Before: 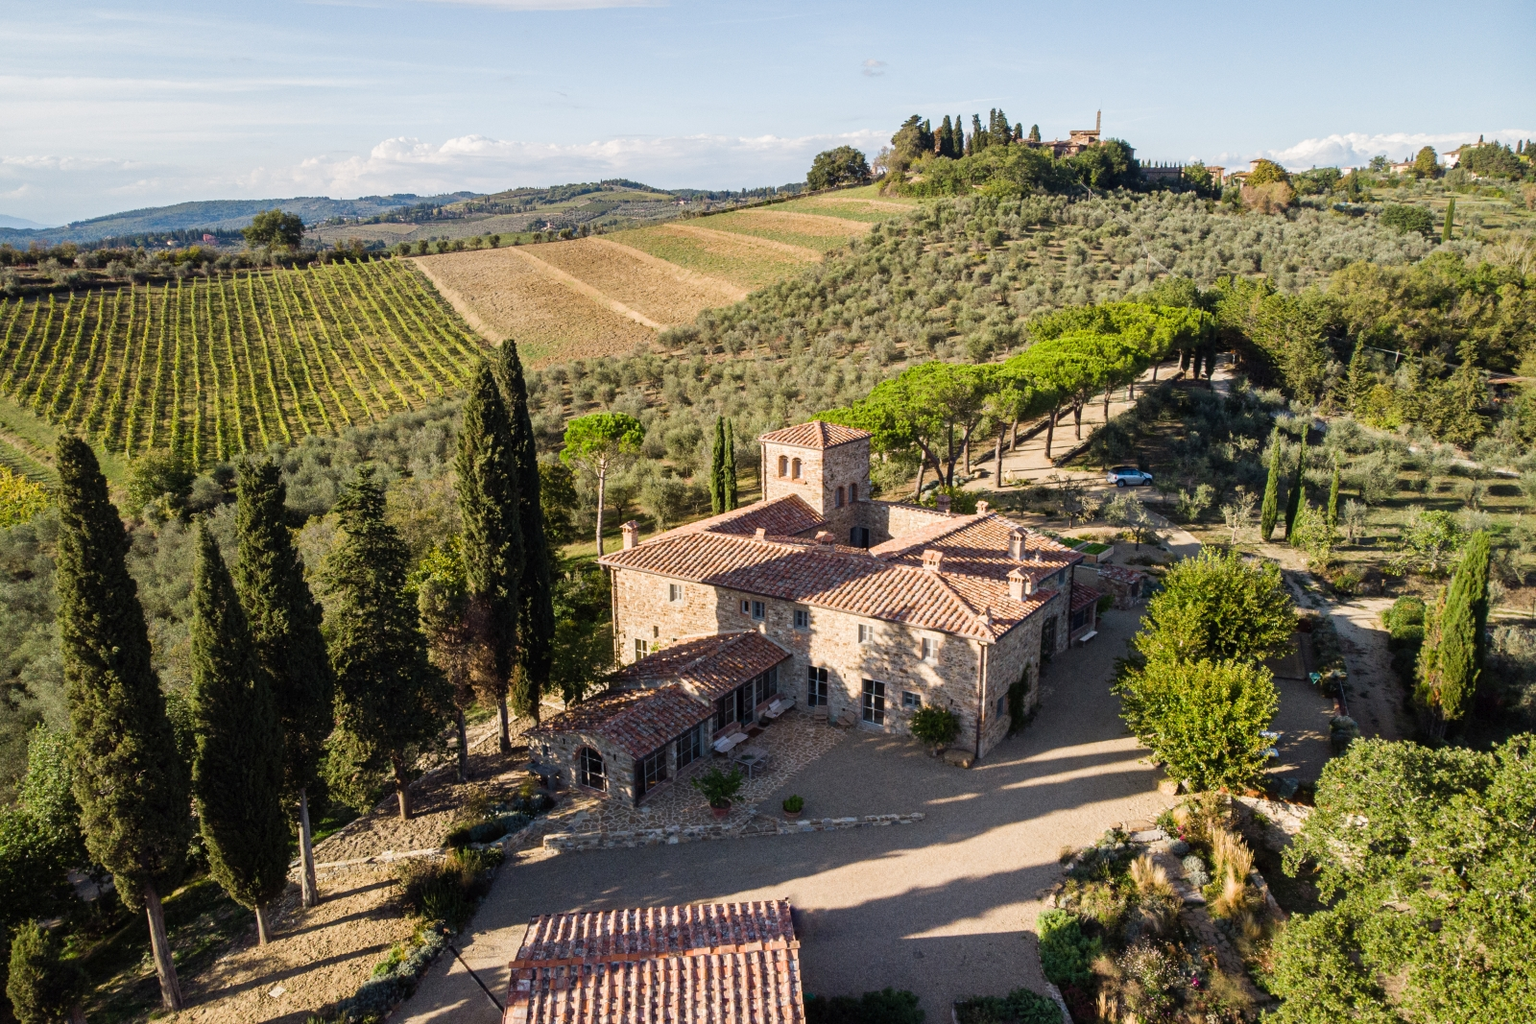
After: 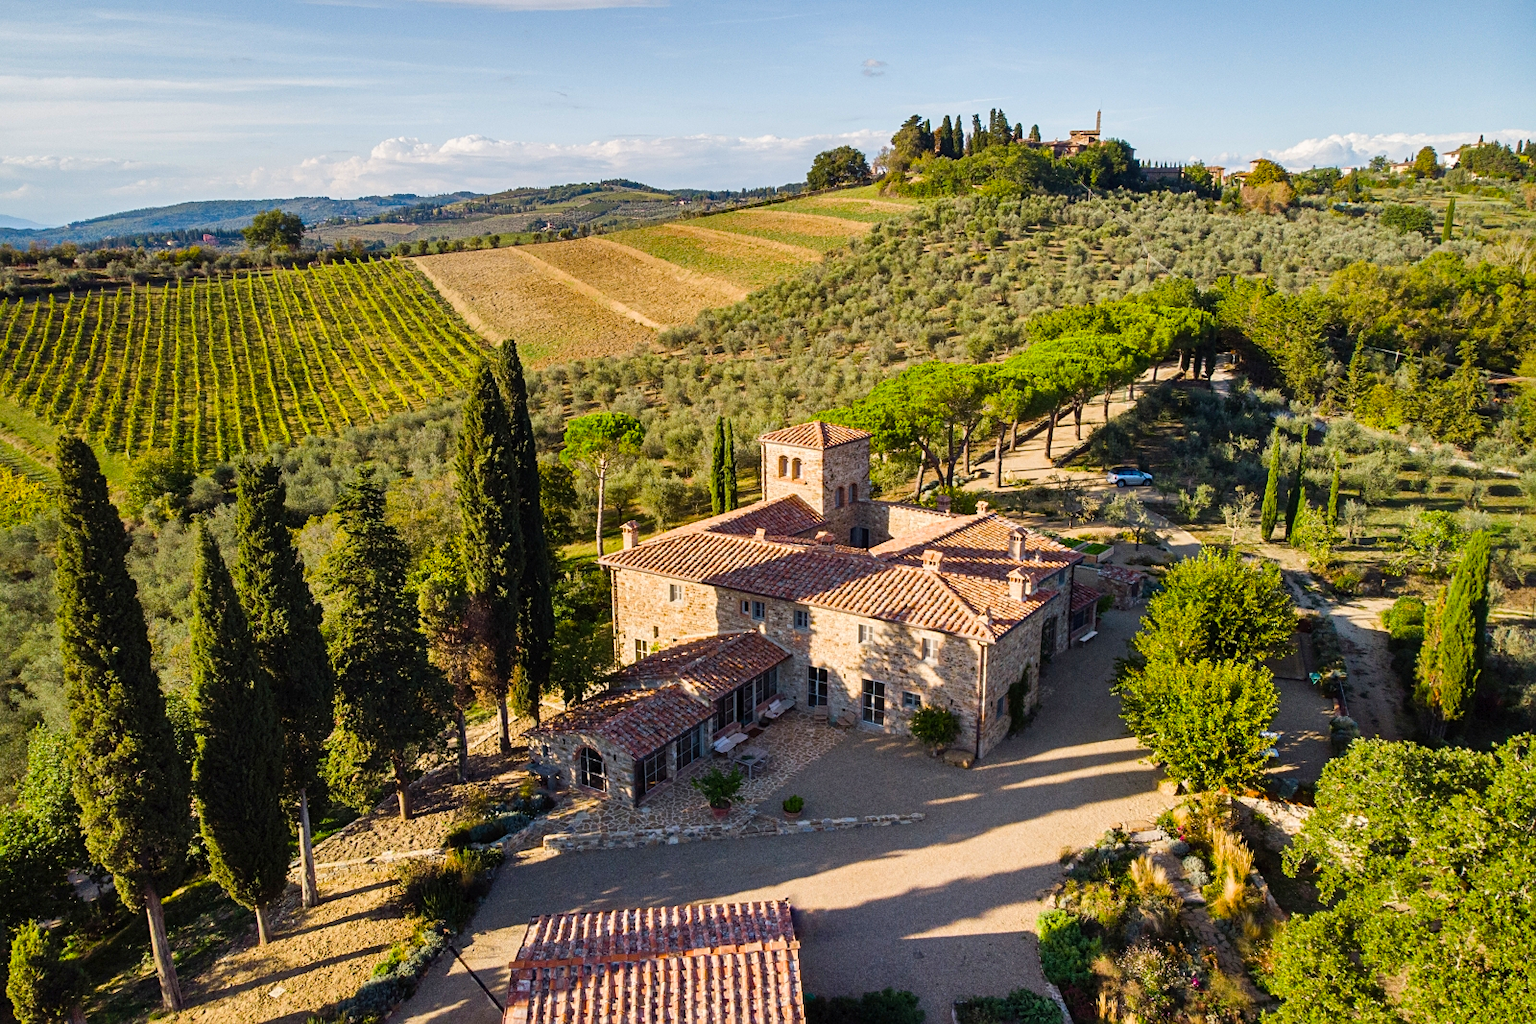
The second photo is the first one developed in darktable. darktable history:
shadows and highlights: low approximation 0.01, soften with gaussian
color balance rgb: perceptual saturation grading › global saturation 30%, global vibrance 20%
sharpen: amount 0.2
